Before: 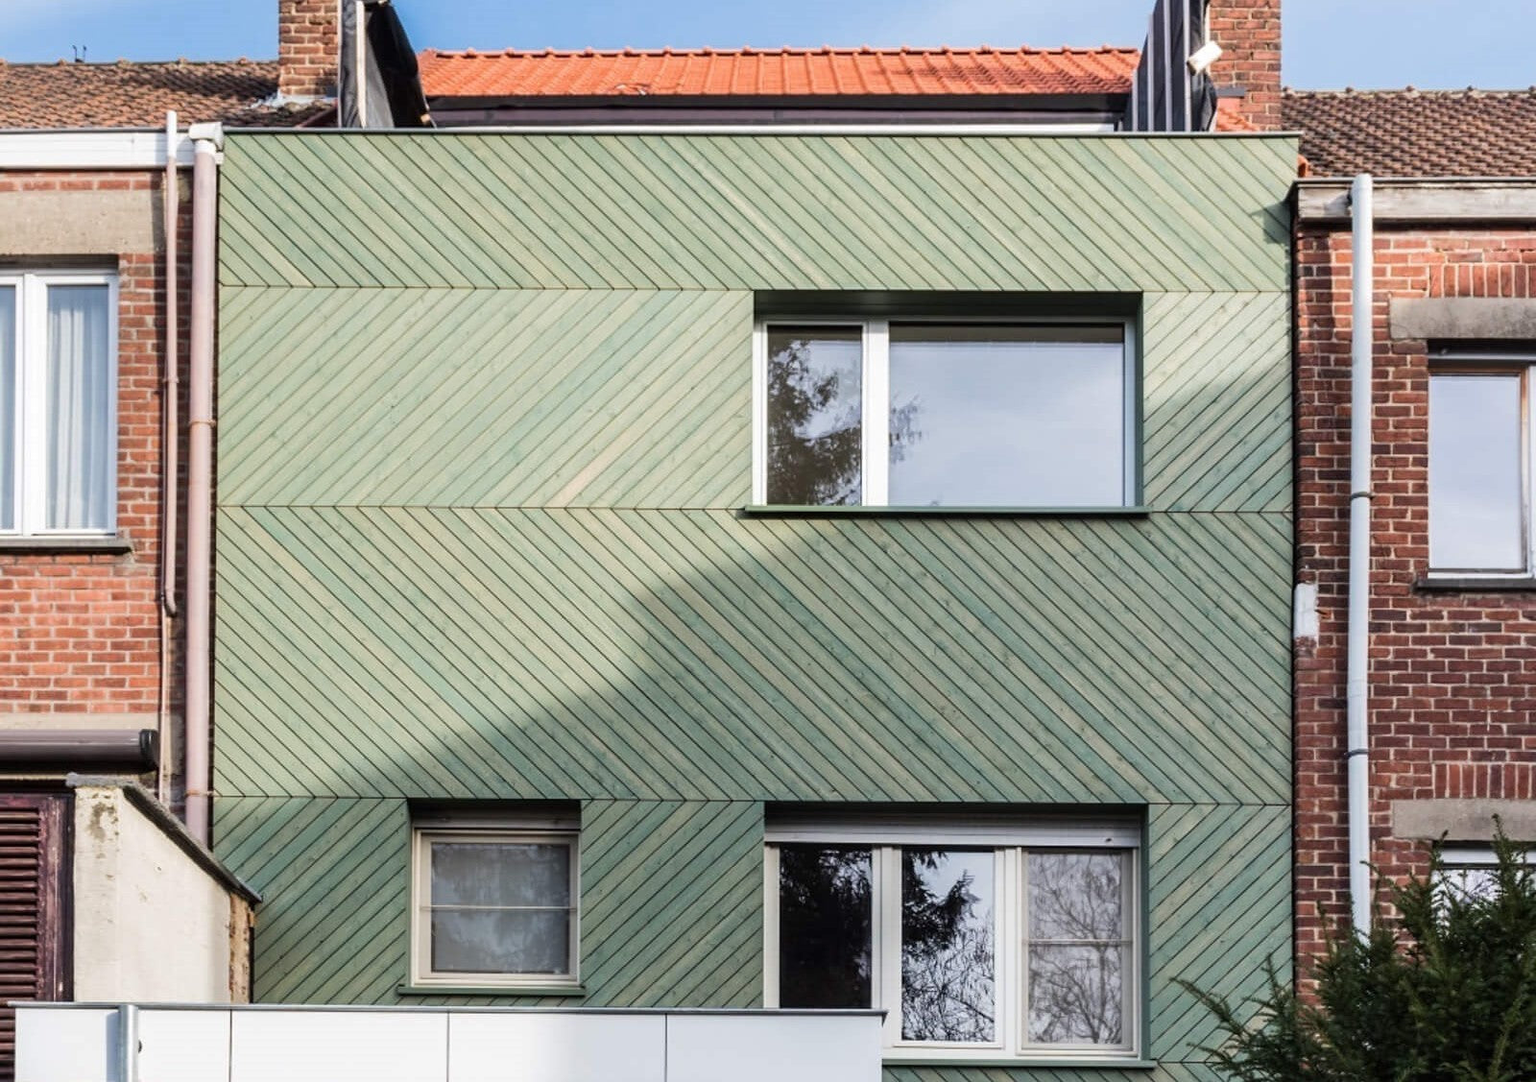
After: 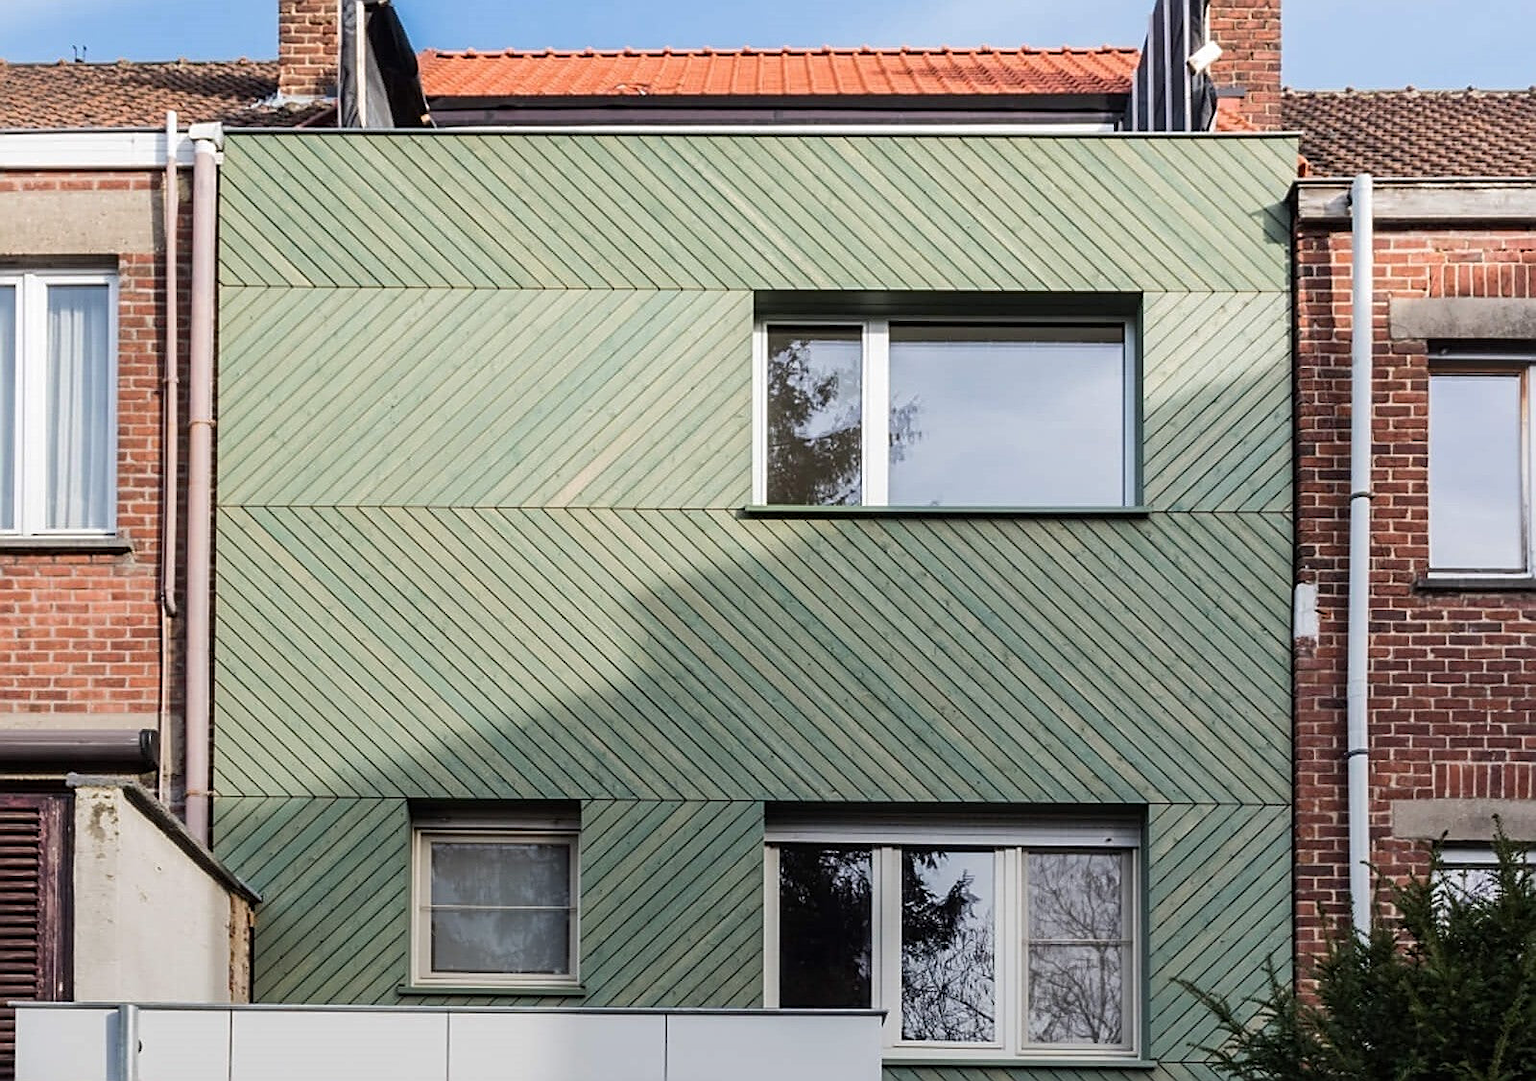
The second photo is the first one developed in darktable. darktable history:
graduated density: rotation -180°, offset 27.42
sharpen: on, module defaults
